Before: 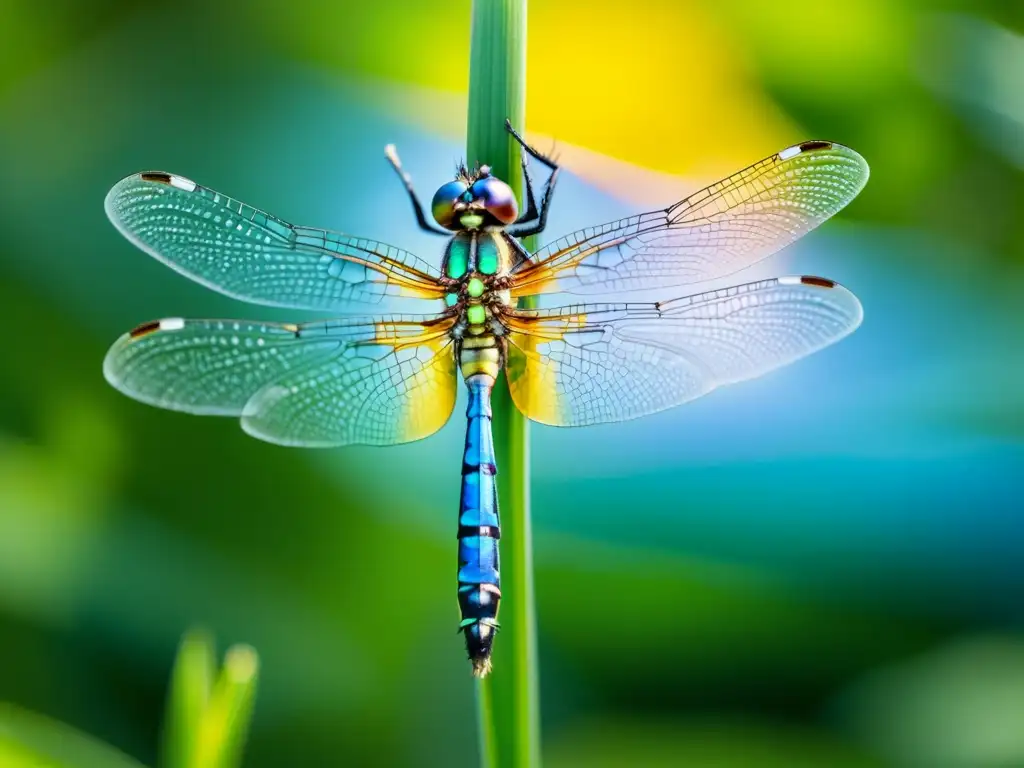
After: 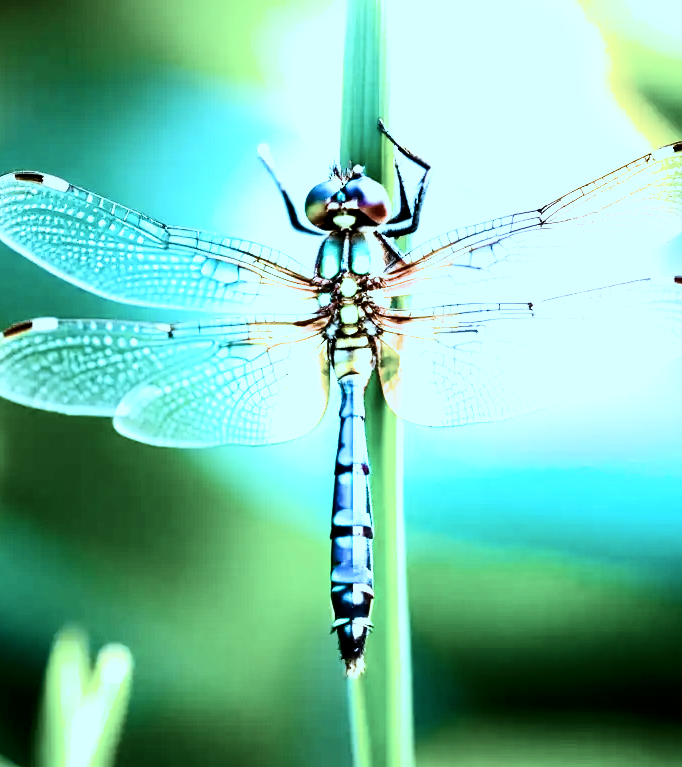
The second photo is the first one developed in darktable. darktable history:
crop and rotate: left 12.493%, right 20.817%
contrast brightness saturation: contrast 0.252, saturation -0.316
color correction: highlights a* -9.82, highlights b* -21.11
exposure: exposure 0.775 EV, compensate exposure bias true, compensate highlight preservation false
color balance rgb: highlights gain › chroma 1.611%, highlights gain › hue 55.04°, global offset › luminance 0.499%, global offset › hue 171.83°, perceptual saturation grading › global saturation 20%, perceptual saturation grading › highlights -25.471%, perceptual saturation grading › shadows 49.488%, perceptual brilliance grading › global brilliance 21.243%, perceptual brilliance grading › shadows -35.341%
filmic rgb: black relative exposure -3.94 EV, white relative exposure 3.14 EV, hardness 2.87, contrast in shadows safe
